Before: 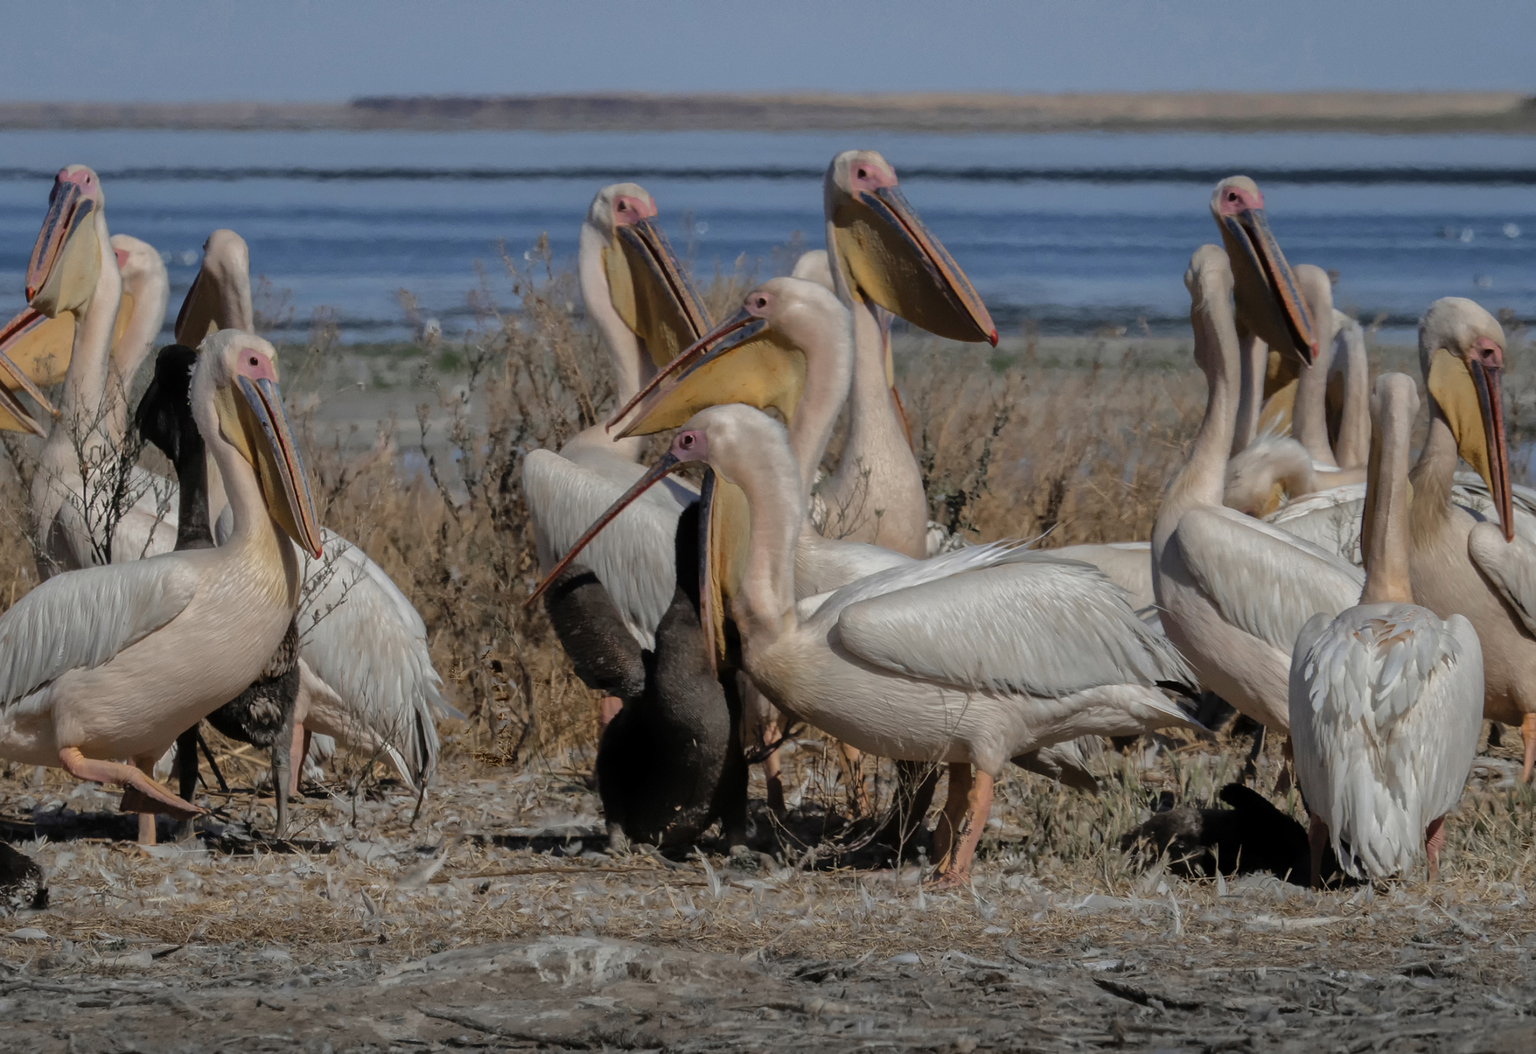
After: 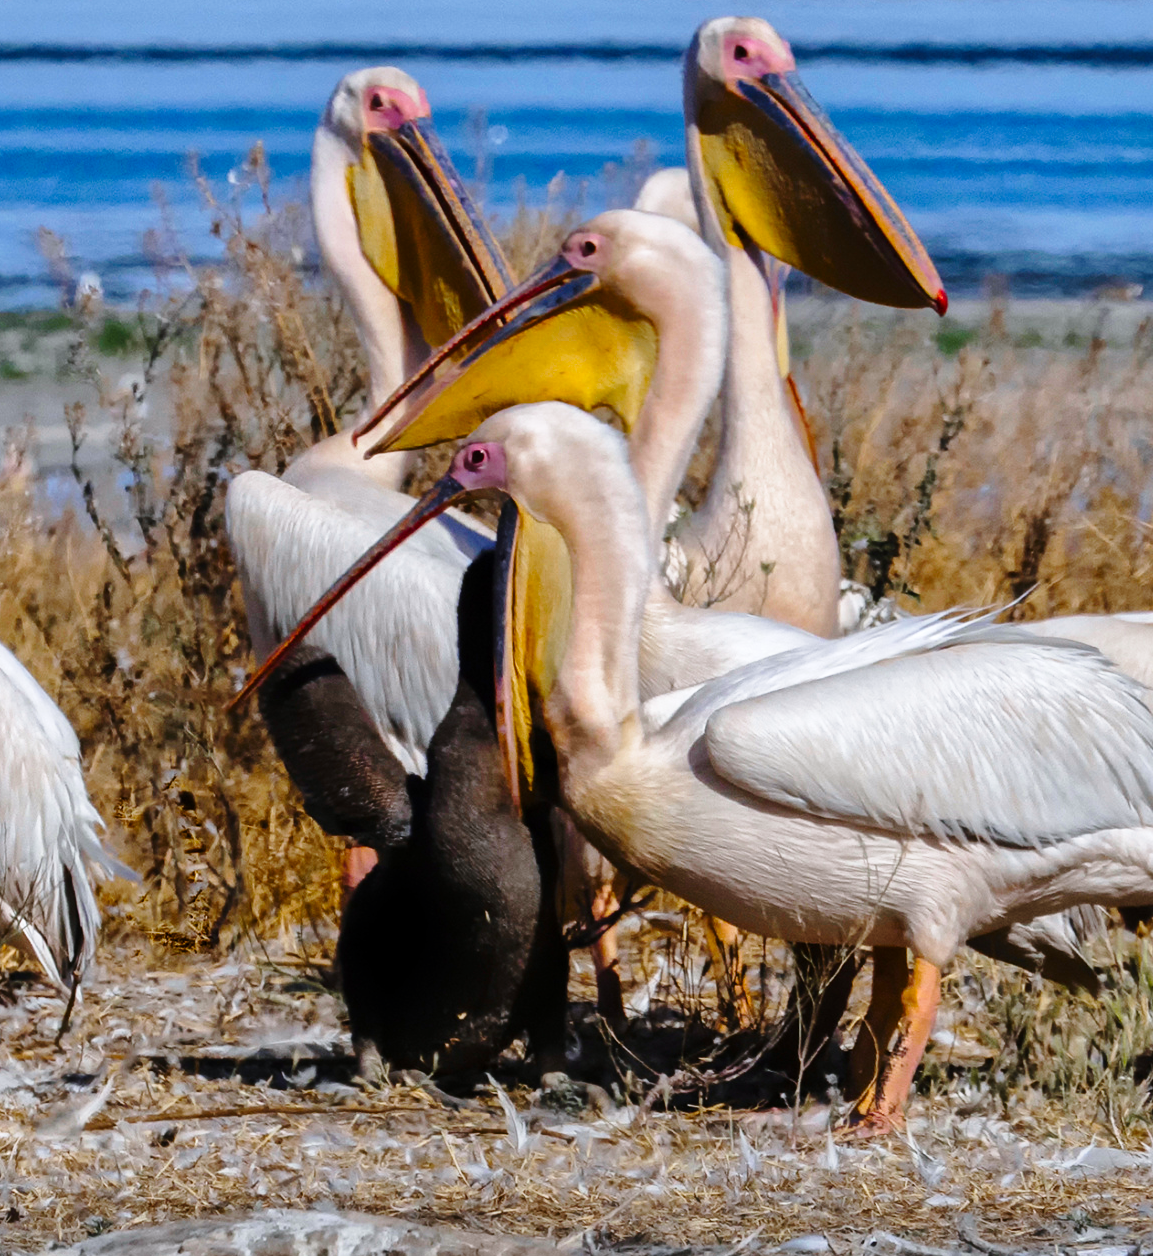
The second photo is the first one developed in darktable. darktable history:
base curve: curves: ch0 [(0, 0) (0.028, 0.03) (0.121, 0.232) (0.46, 0.748) (0.859, 0.968) (1, 1)], preserve colors none
white balance: red 0.984, blue 1.059
crop and rotate: angle 0.02°, left 24.353%, top 13.219%, right 26.156%, bottom 8.224%
color balance rgb: linear chroma grading › global chroma 9%, perceptual saturation grading › global saturation 36%, perceptual saturation grading › shadows 35%, perceptual brilliance grading › global brilliance 15%, perceptual brilliance grading › shadows -35%, global vibrance 15%
